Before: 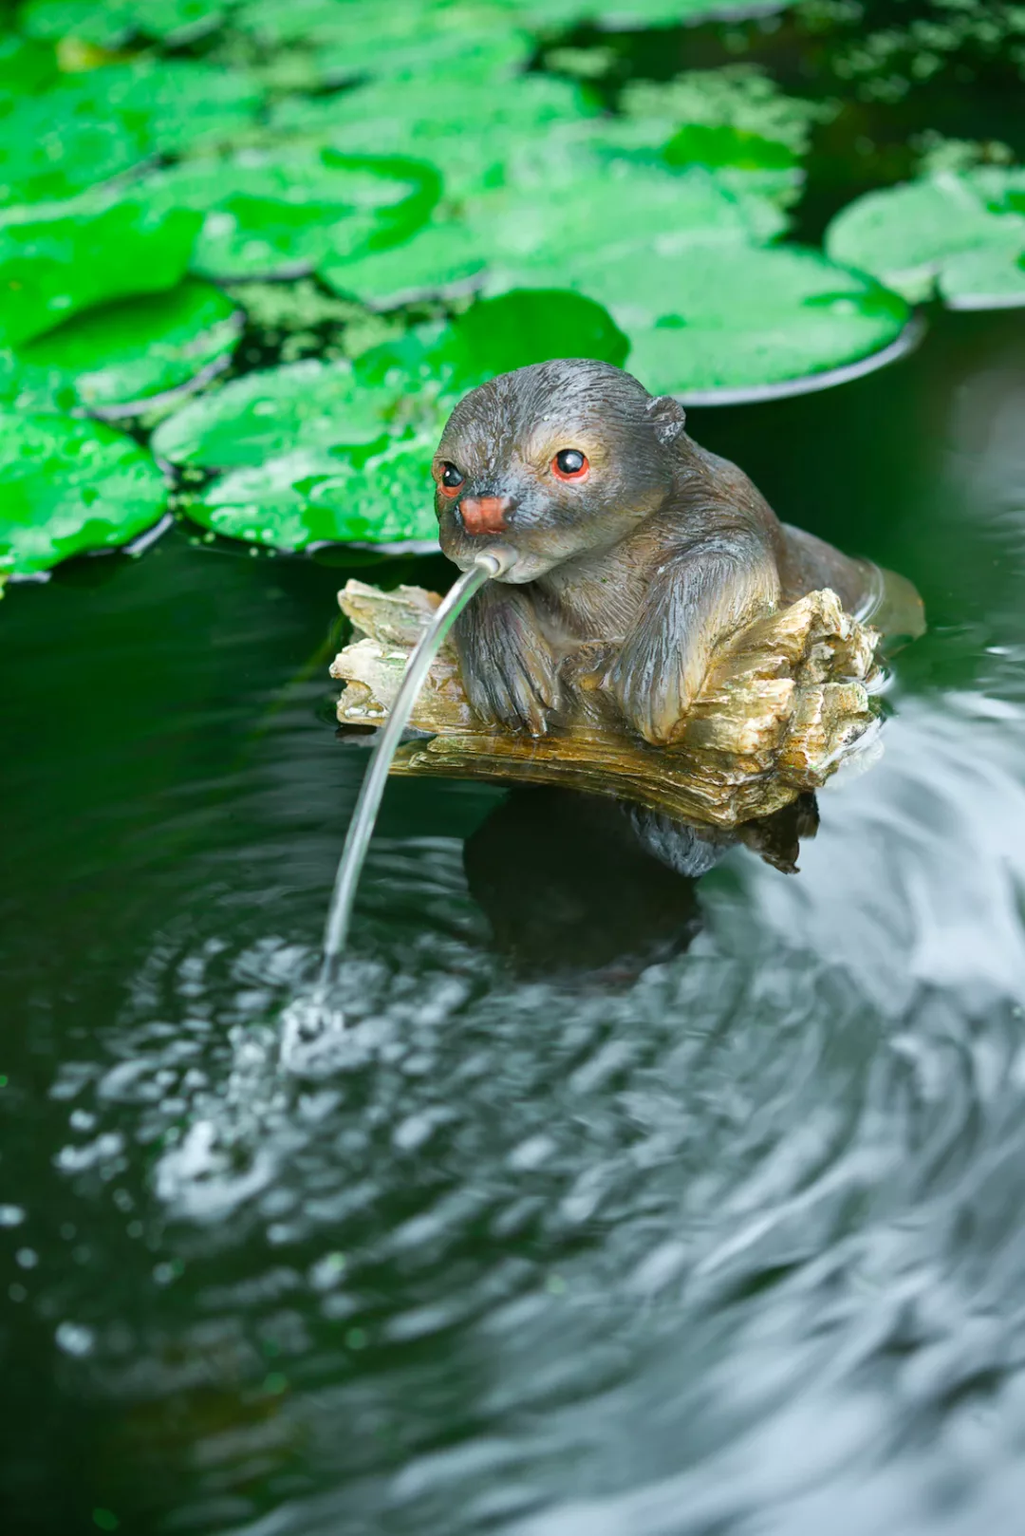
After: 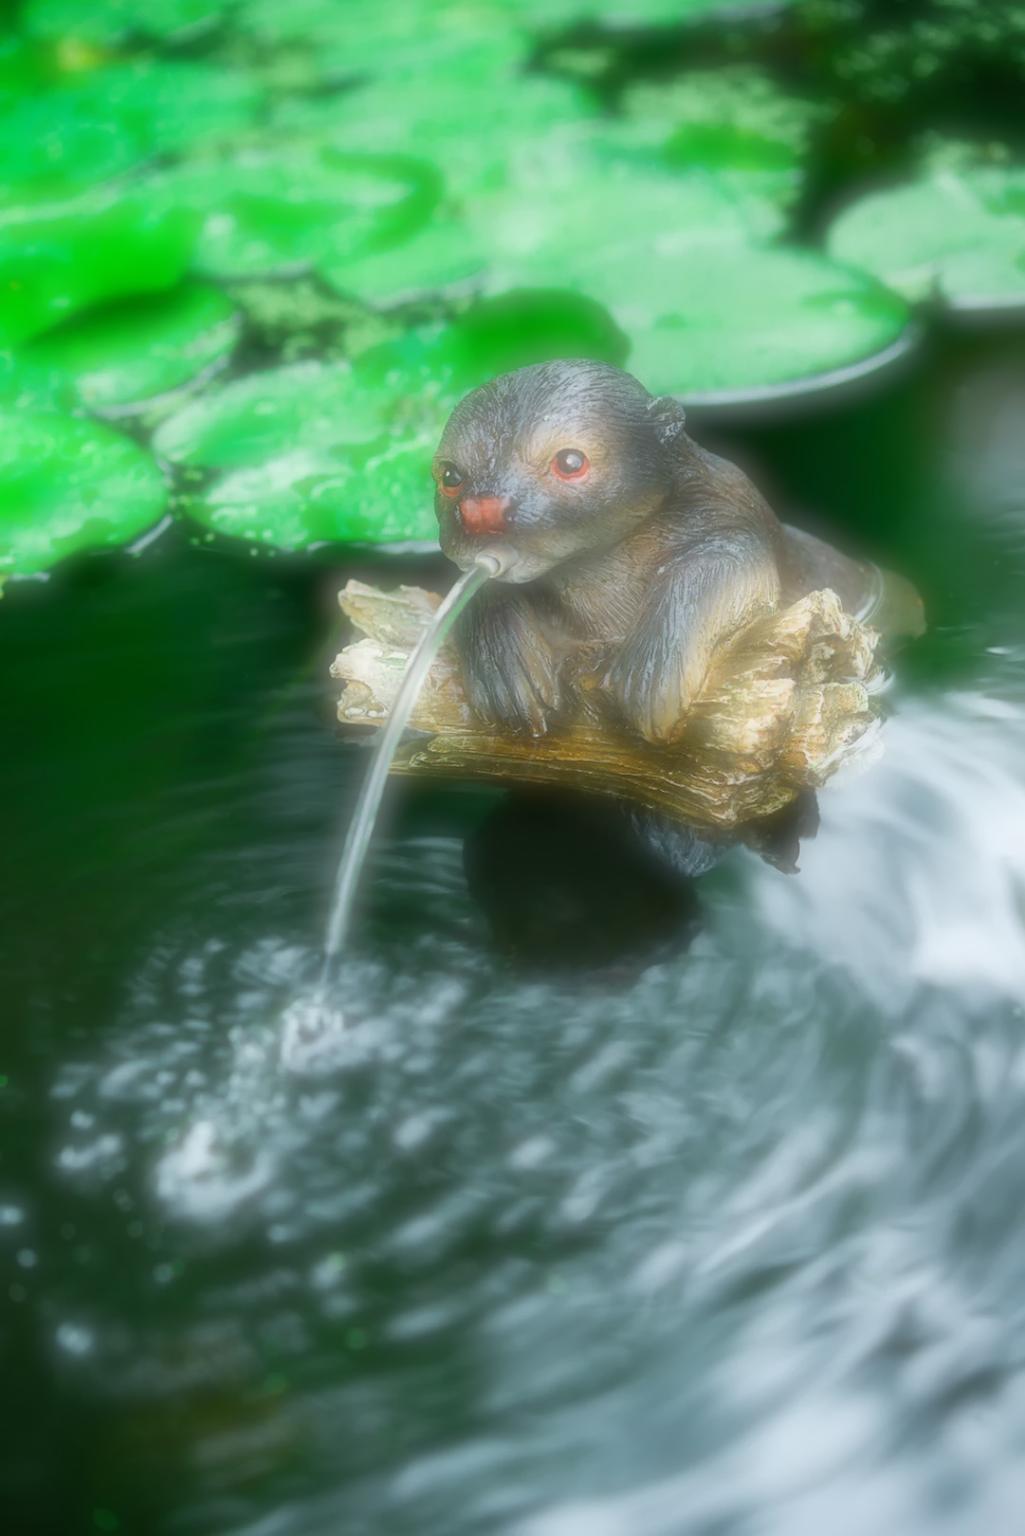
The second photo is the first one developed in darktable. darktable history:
soften: on, module defaults
